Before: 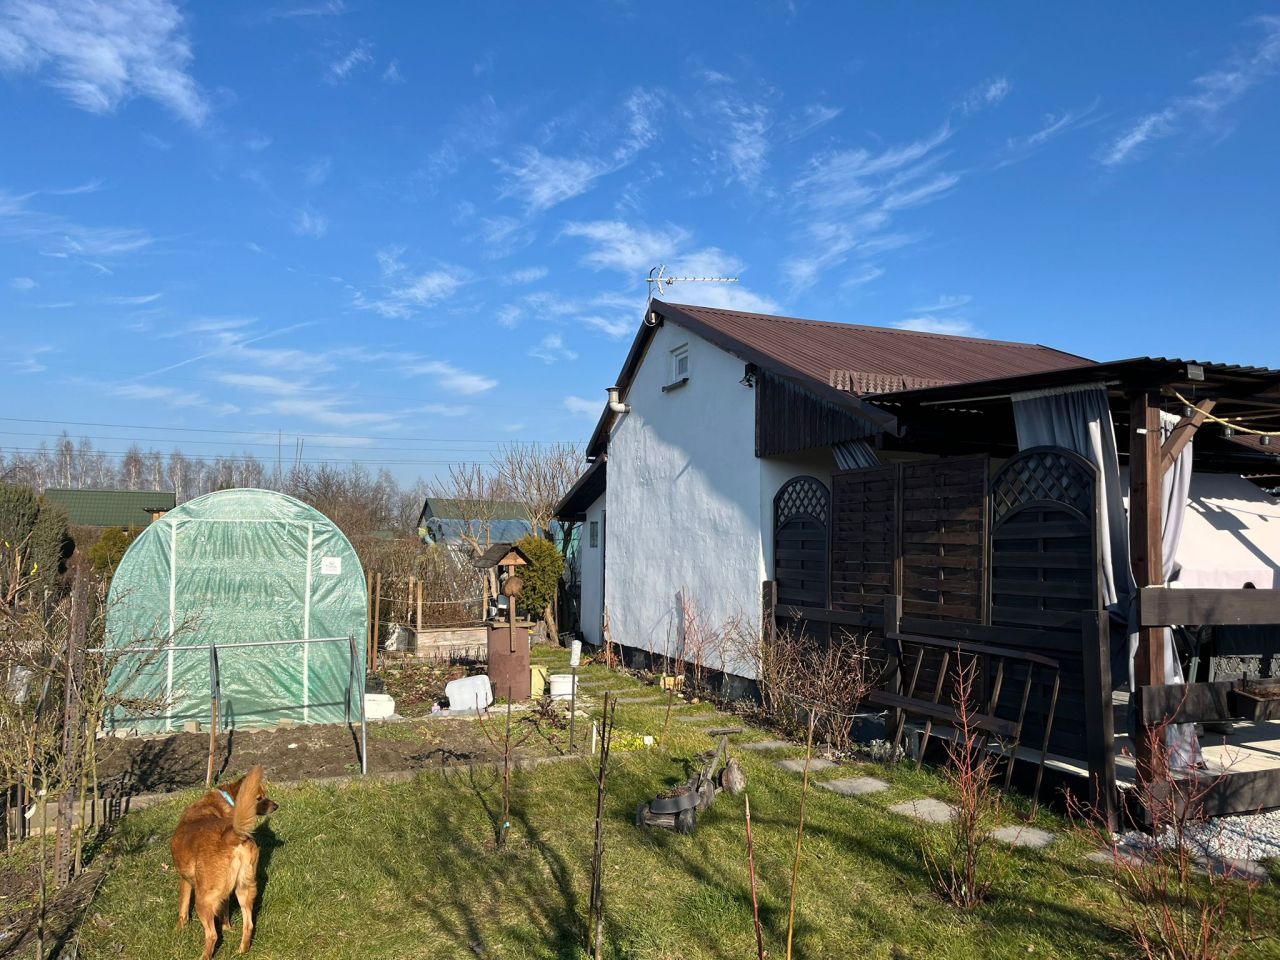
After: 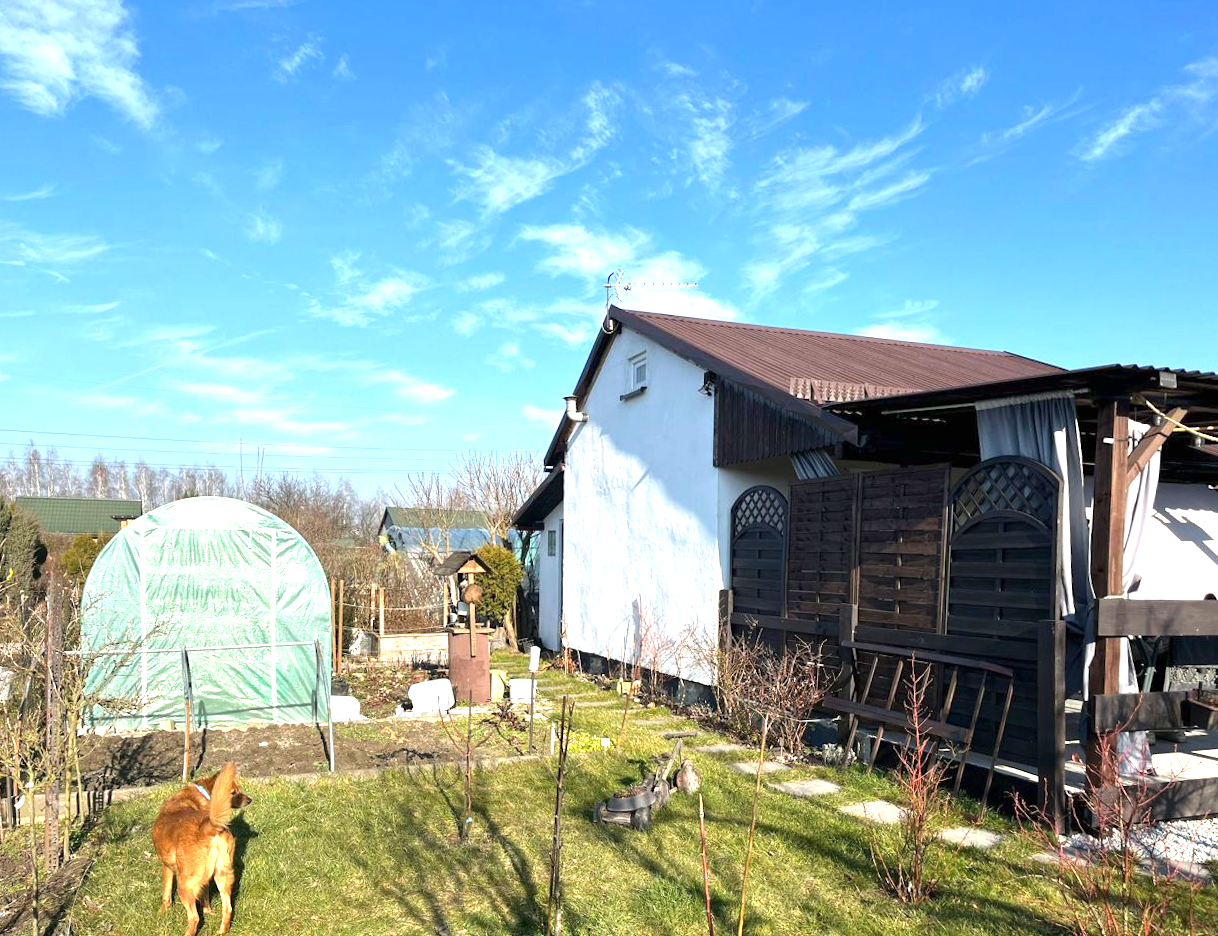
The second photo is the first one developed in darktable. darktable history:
exposure: exposure 1.137 EV, compensate highlight preservation false
rotate and perspective: rotation 0.074°, lens shift (vertical) 0.096, lens shift (horizontal) -0.041, crop left 0.043, crop right 0.952, crop top 0.024, crop bottom 0.979
